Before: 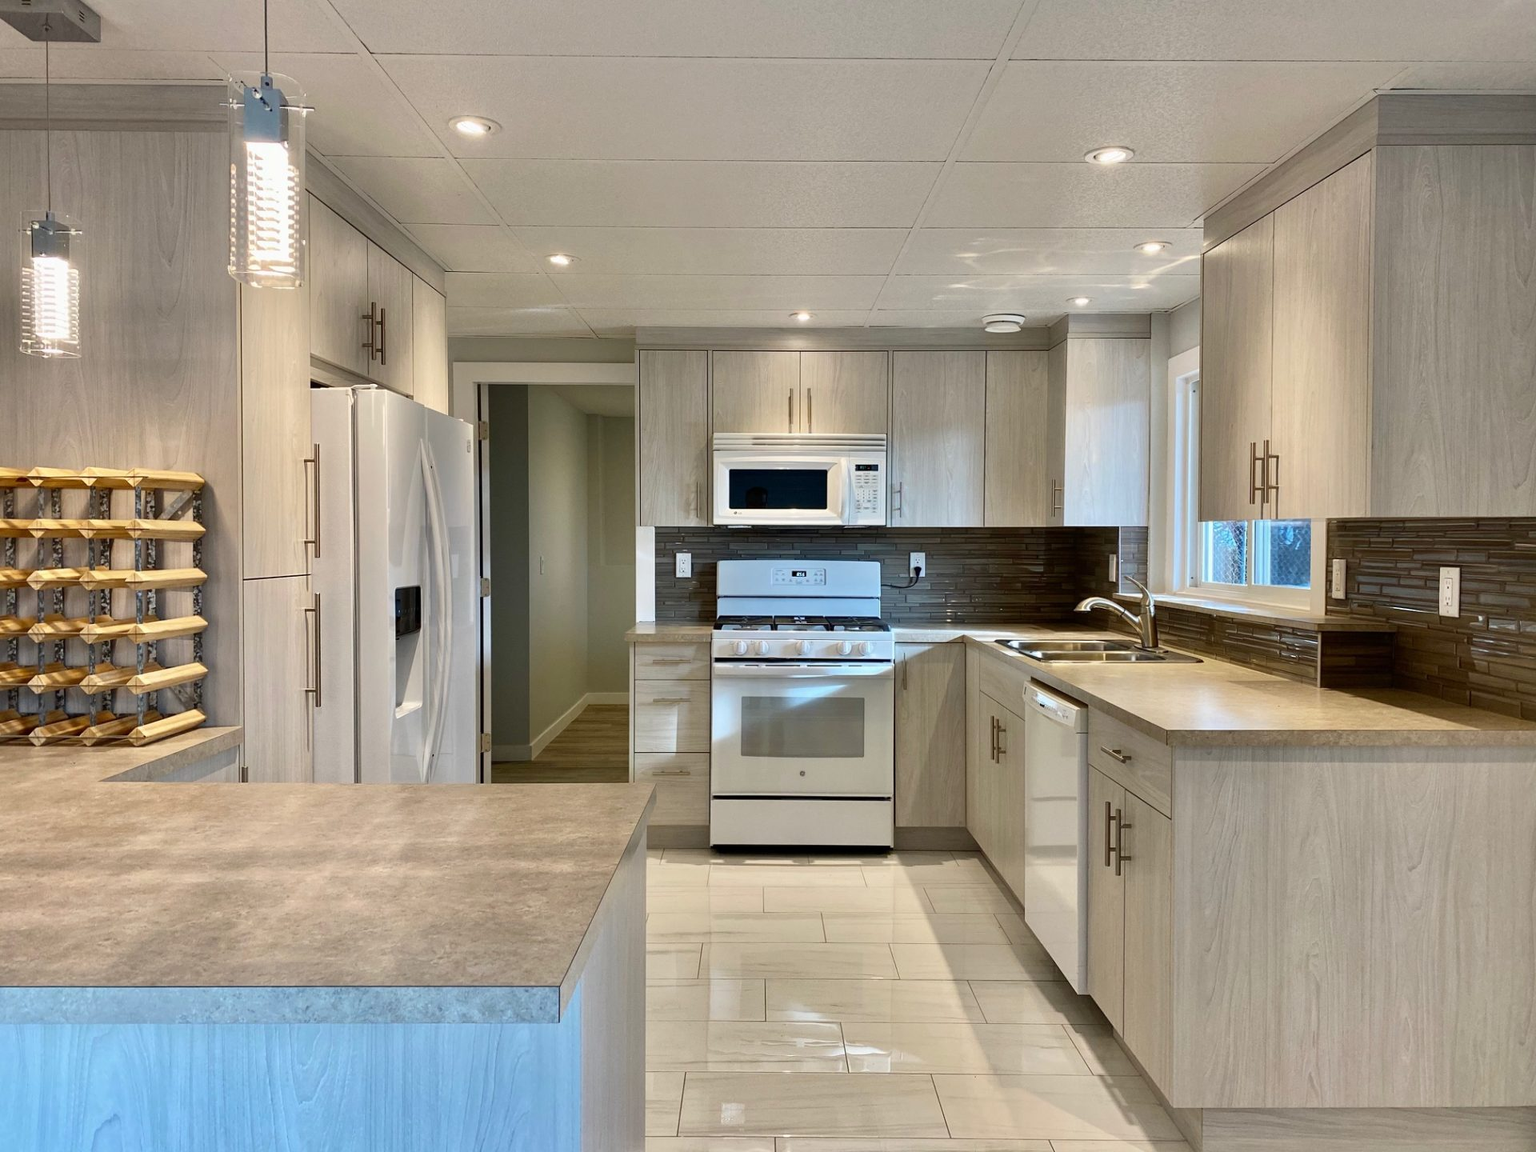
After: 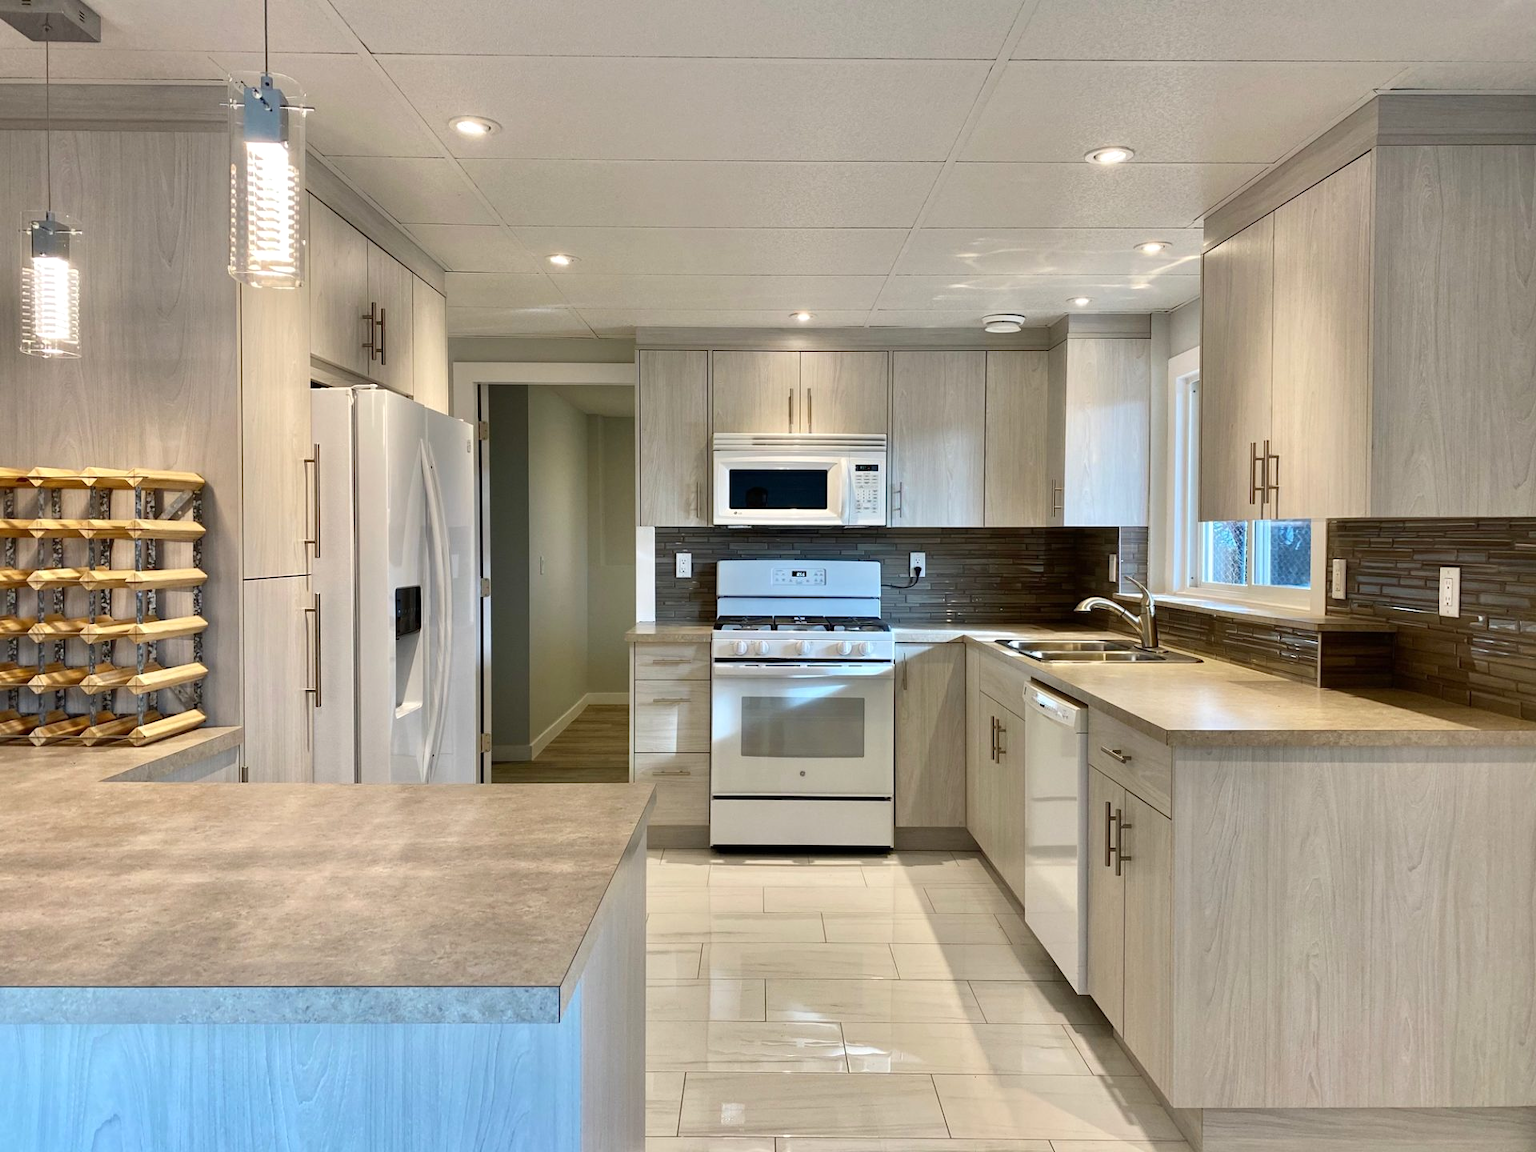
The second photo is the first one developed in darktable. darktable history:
exposure: exposure 0.127 EV, compensate highlight preservation false
